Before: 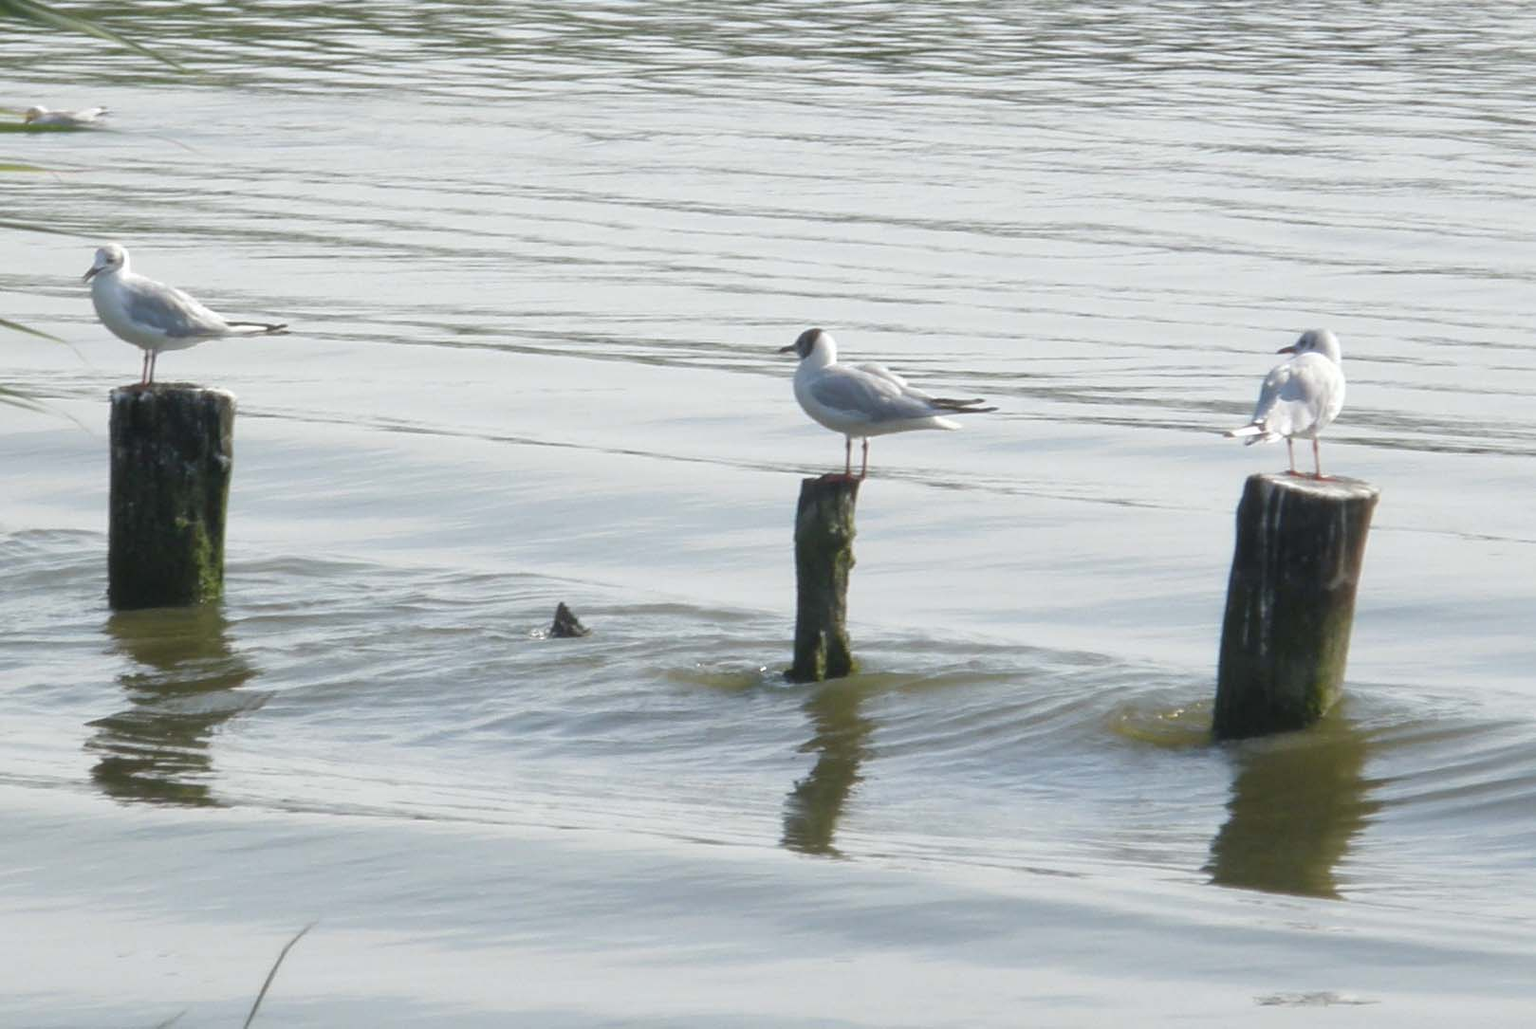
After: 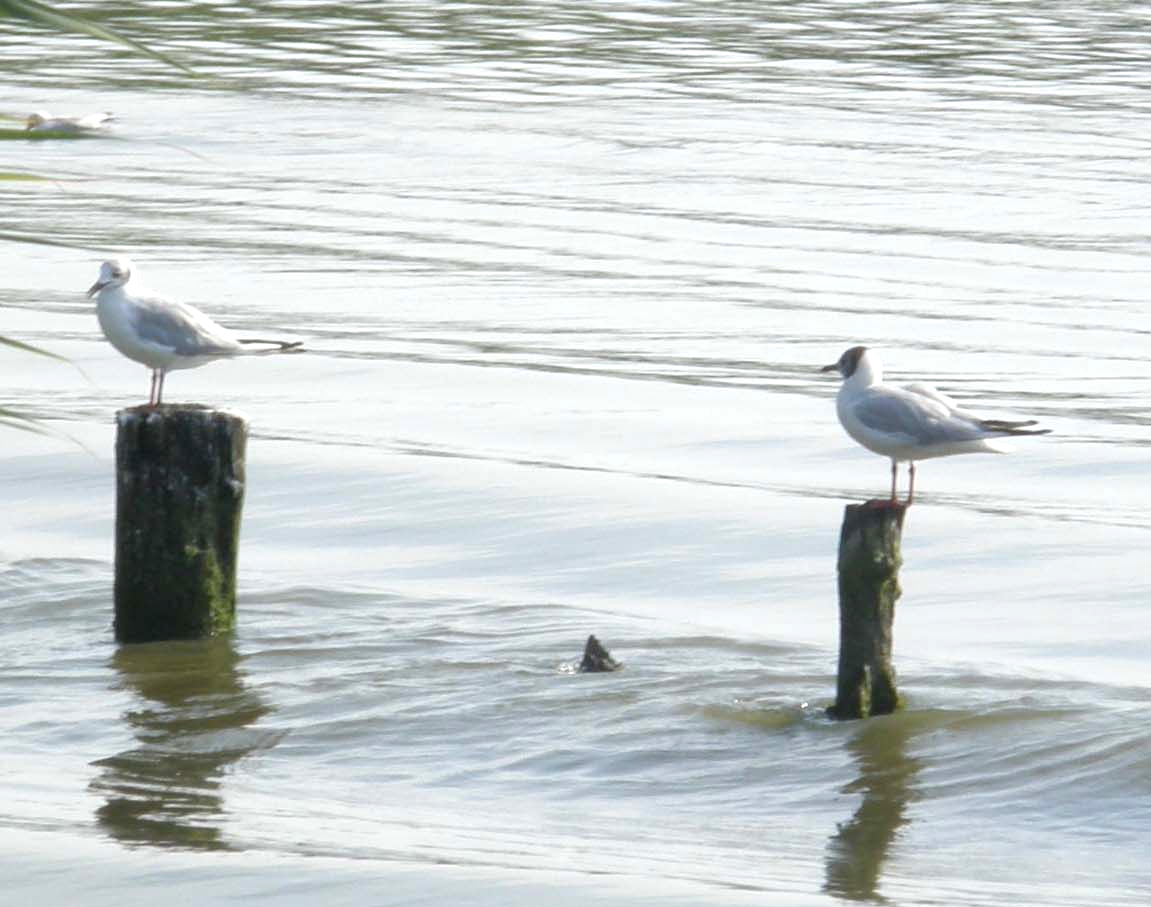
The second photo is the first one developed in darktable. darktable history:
crop: right 28.882%, bottom 16.402%
exposure: black level correction 0.004, exposure 0.41 EV, compensate exposure bias true, compensate highlight preservation false
